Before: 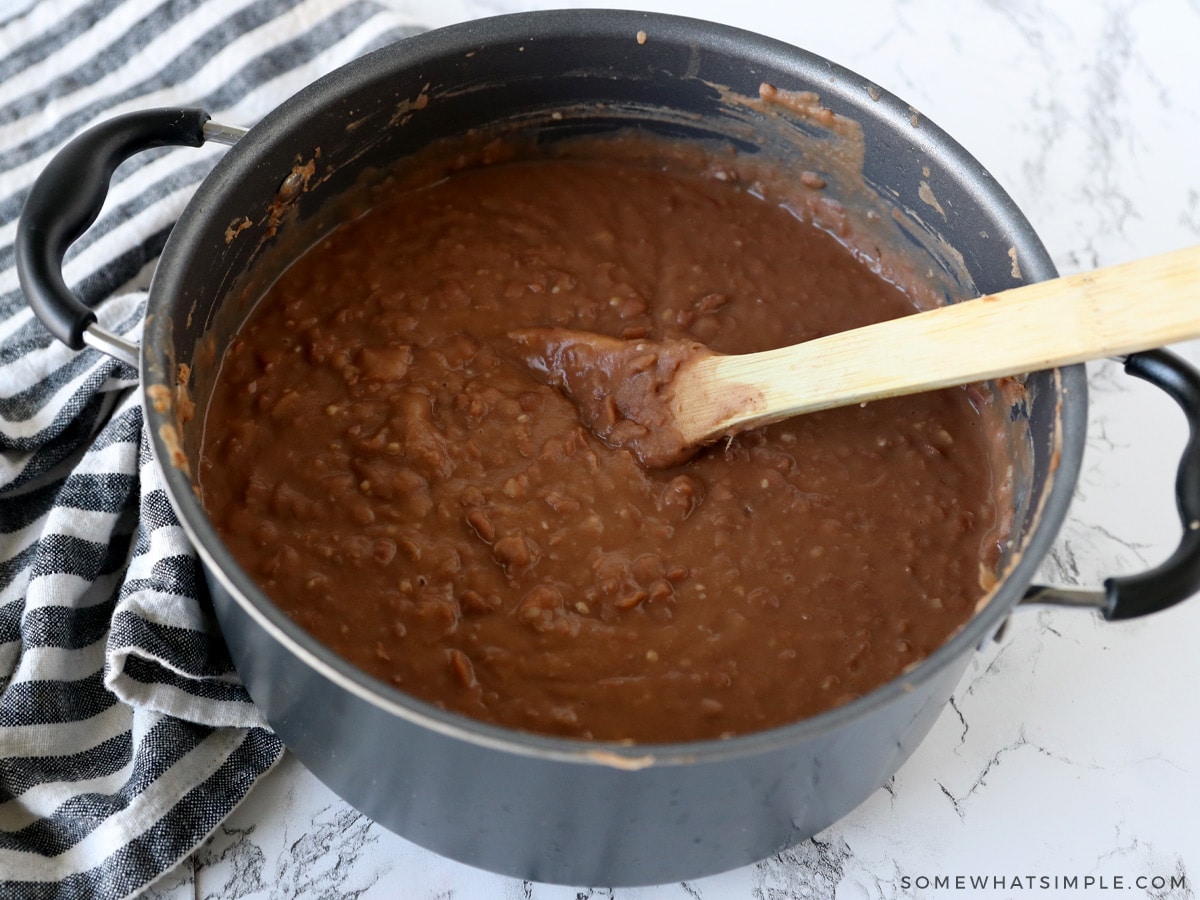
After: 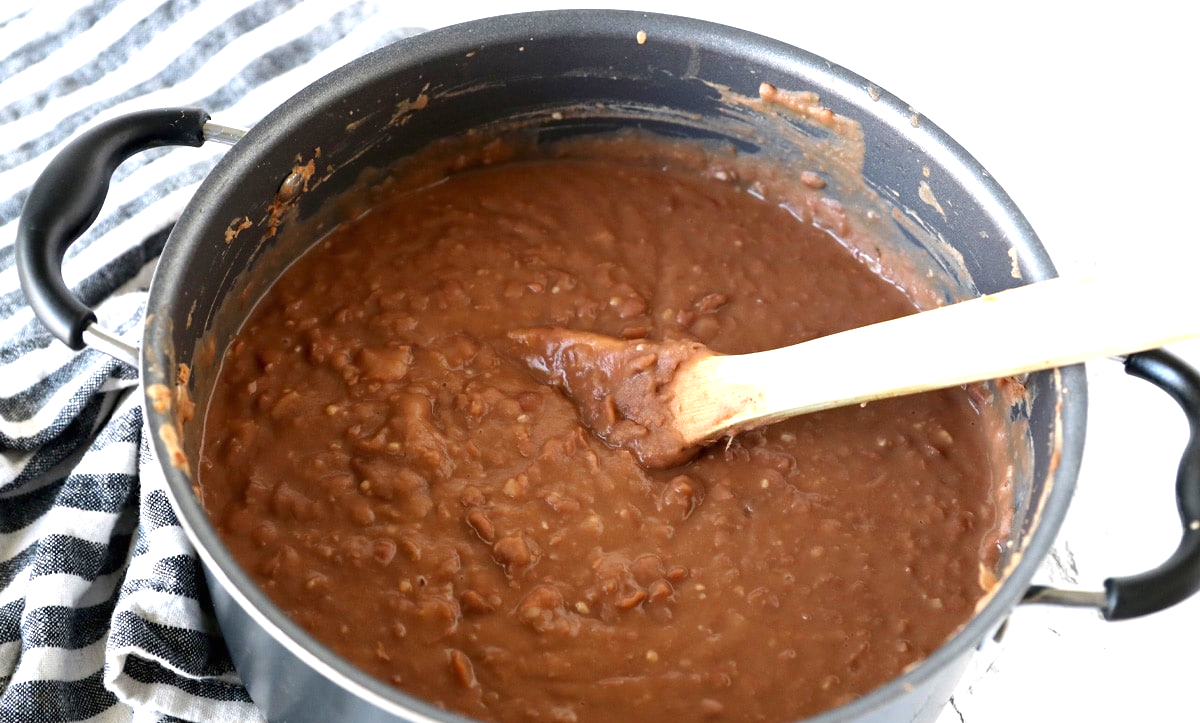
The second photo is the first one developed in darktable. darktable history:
tone equalizer: on, module defaults
crop: bottom 19.644%
exposure: black level correction 0, exposure 1.125 EV, compensate exposure bias true, compensate highlight preservation false
